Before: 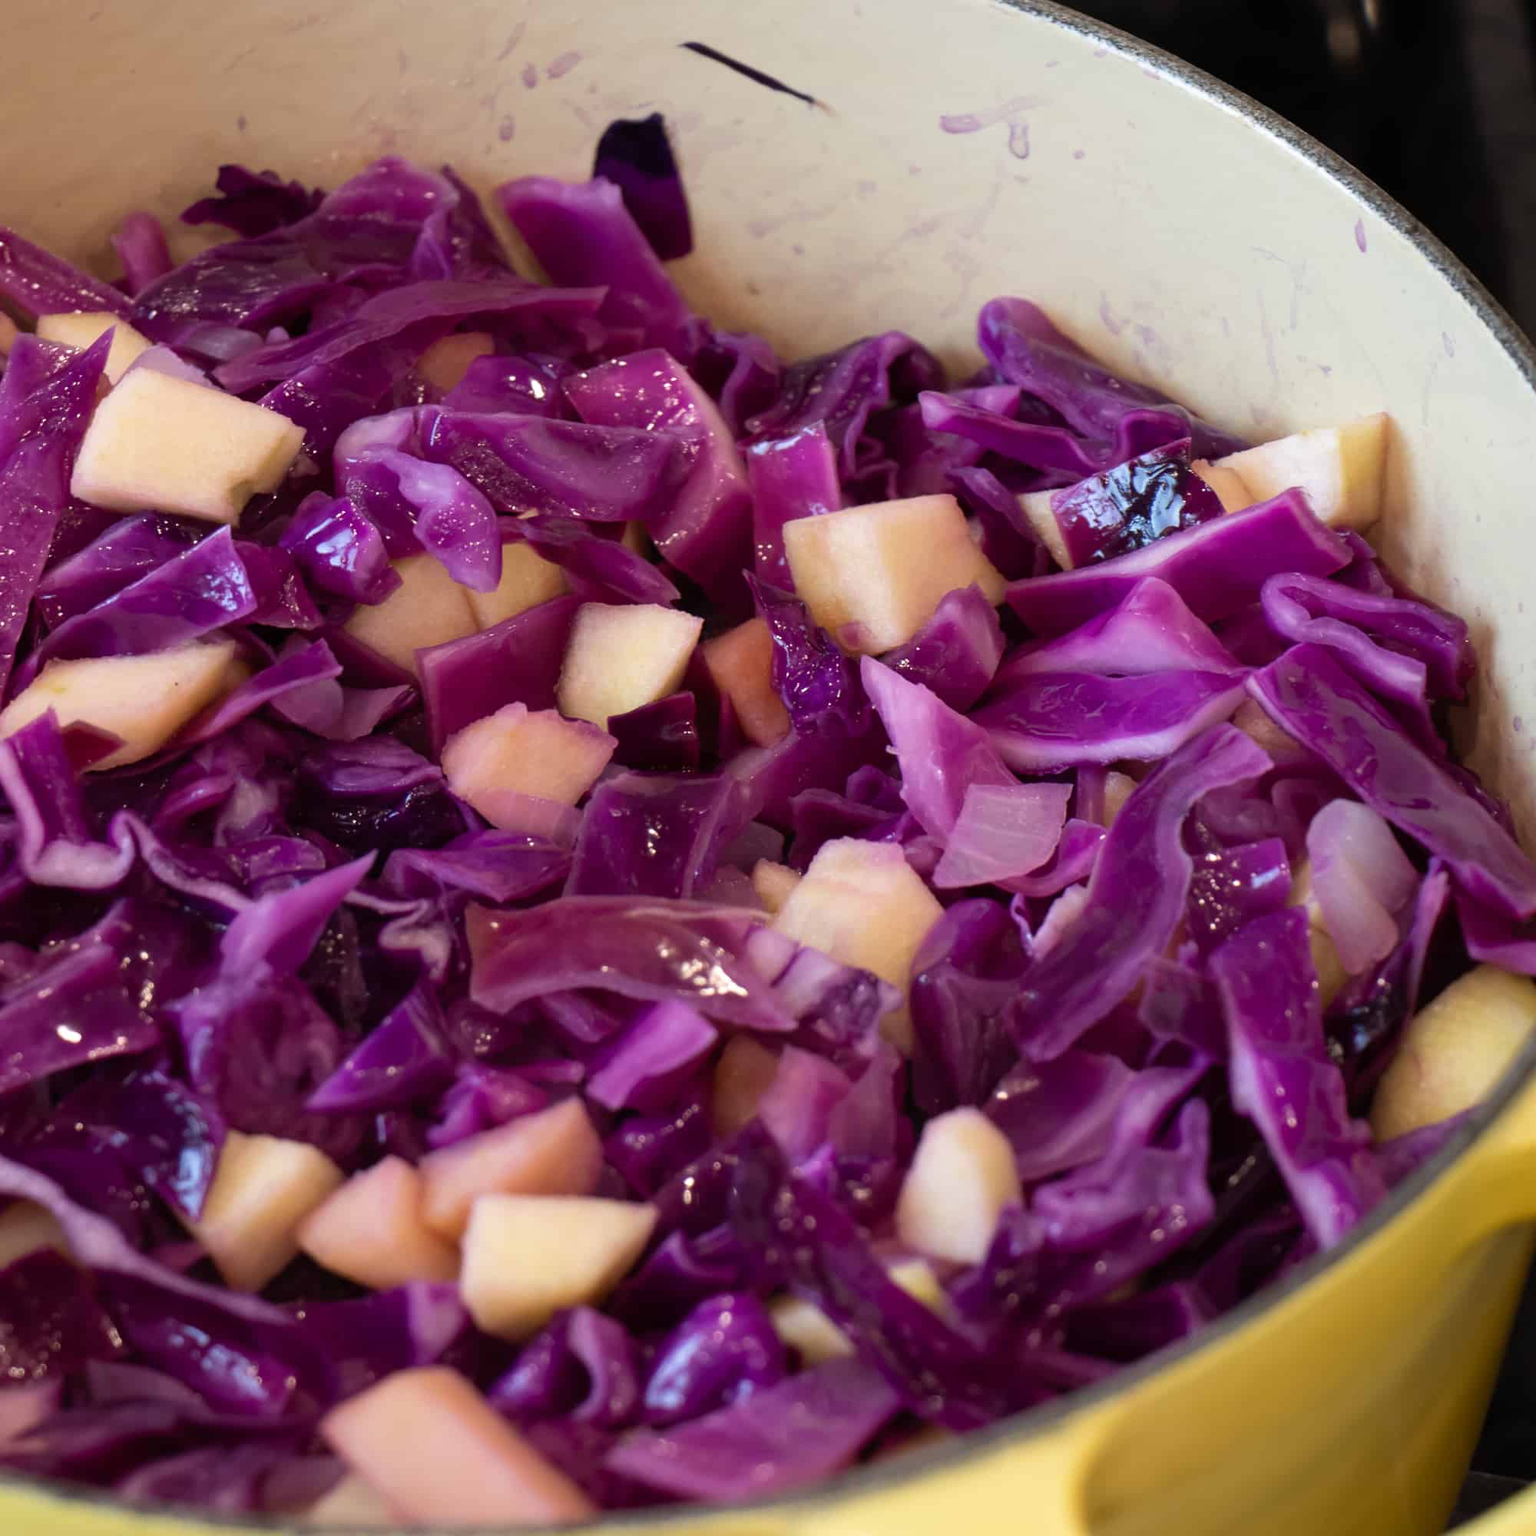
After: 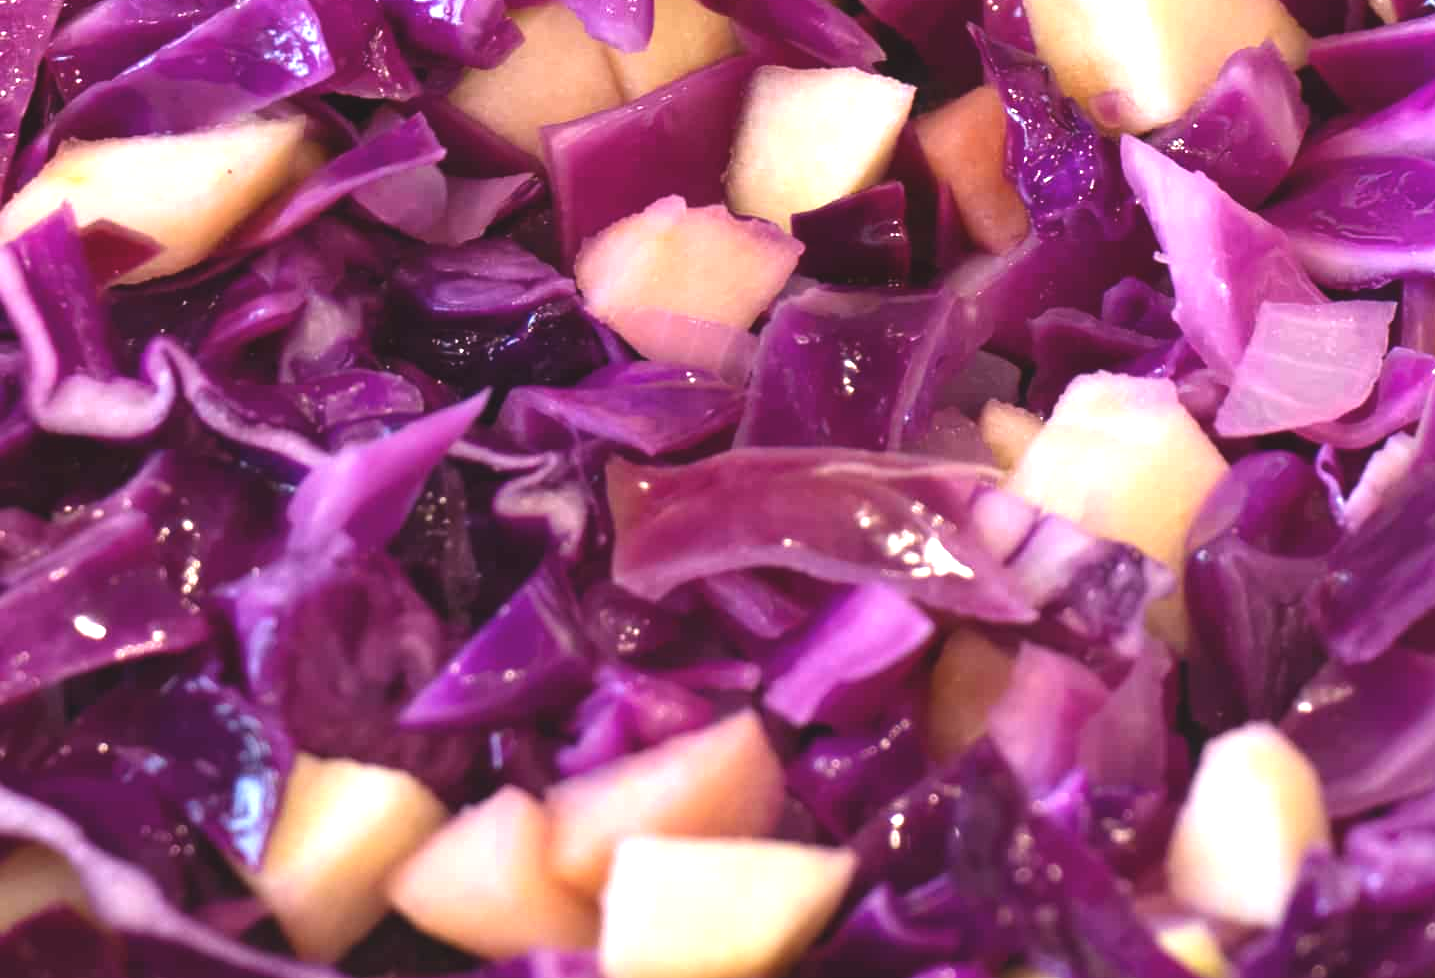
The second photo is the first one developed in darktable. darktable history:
crop: top 35.992%, right 28.208%, bottom 15.096%
exposure: black level correction -0.005, exposure 1.008 EV, compensate highlight preservation false
